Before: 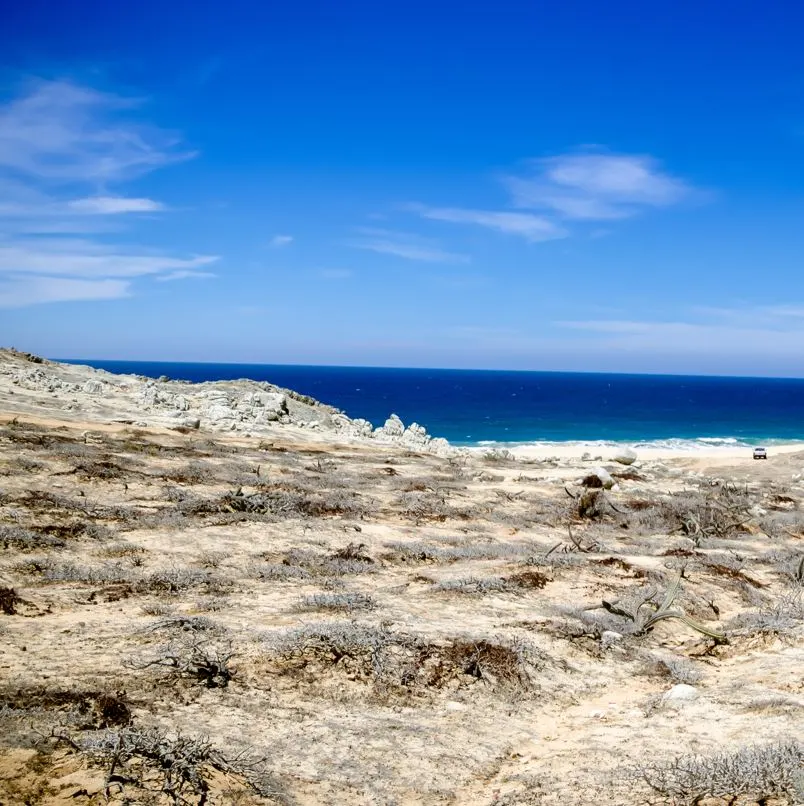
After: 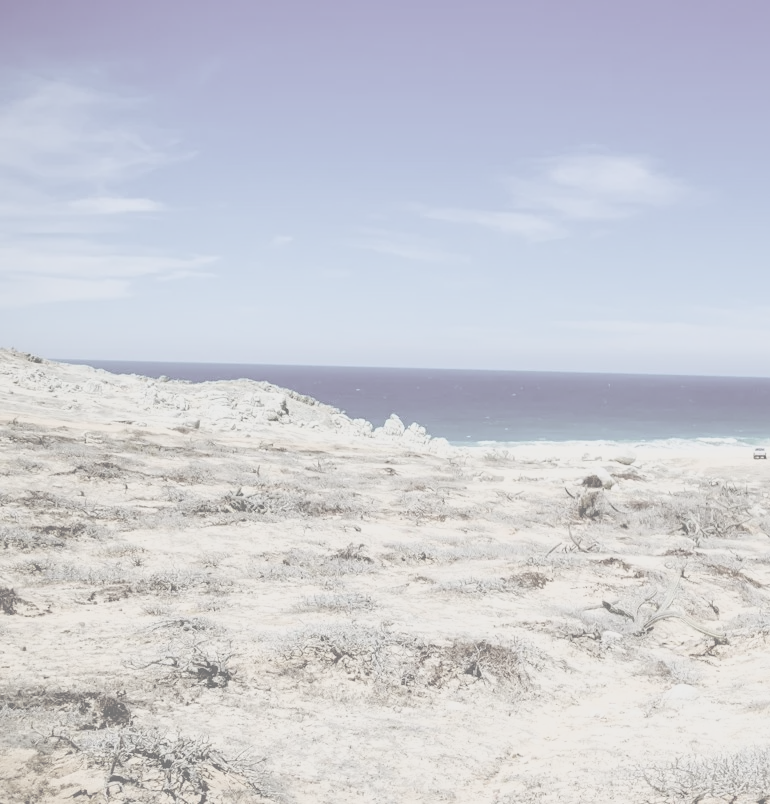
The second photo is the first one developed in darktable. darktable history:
contrast brightness saturation: contrast -0.317, brightness 0.755, saturation -0.798
crop: right 3.968%, bottom 0.043%
base curve: curves: ch0 [(0, 0) (0.688, 0.865) (1, 1)]
